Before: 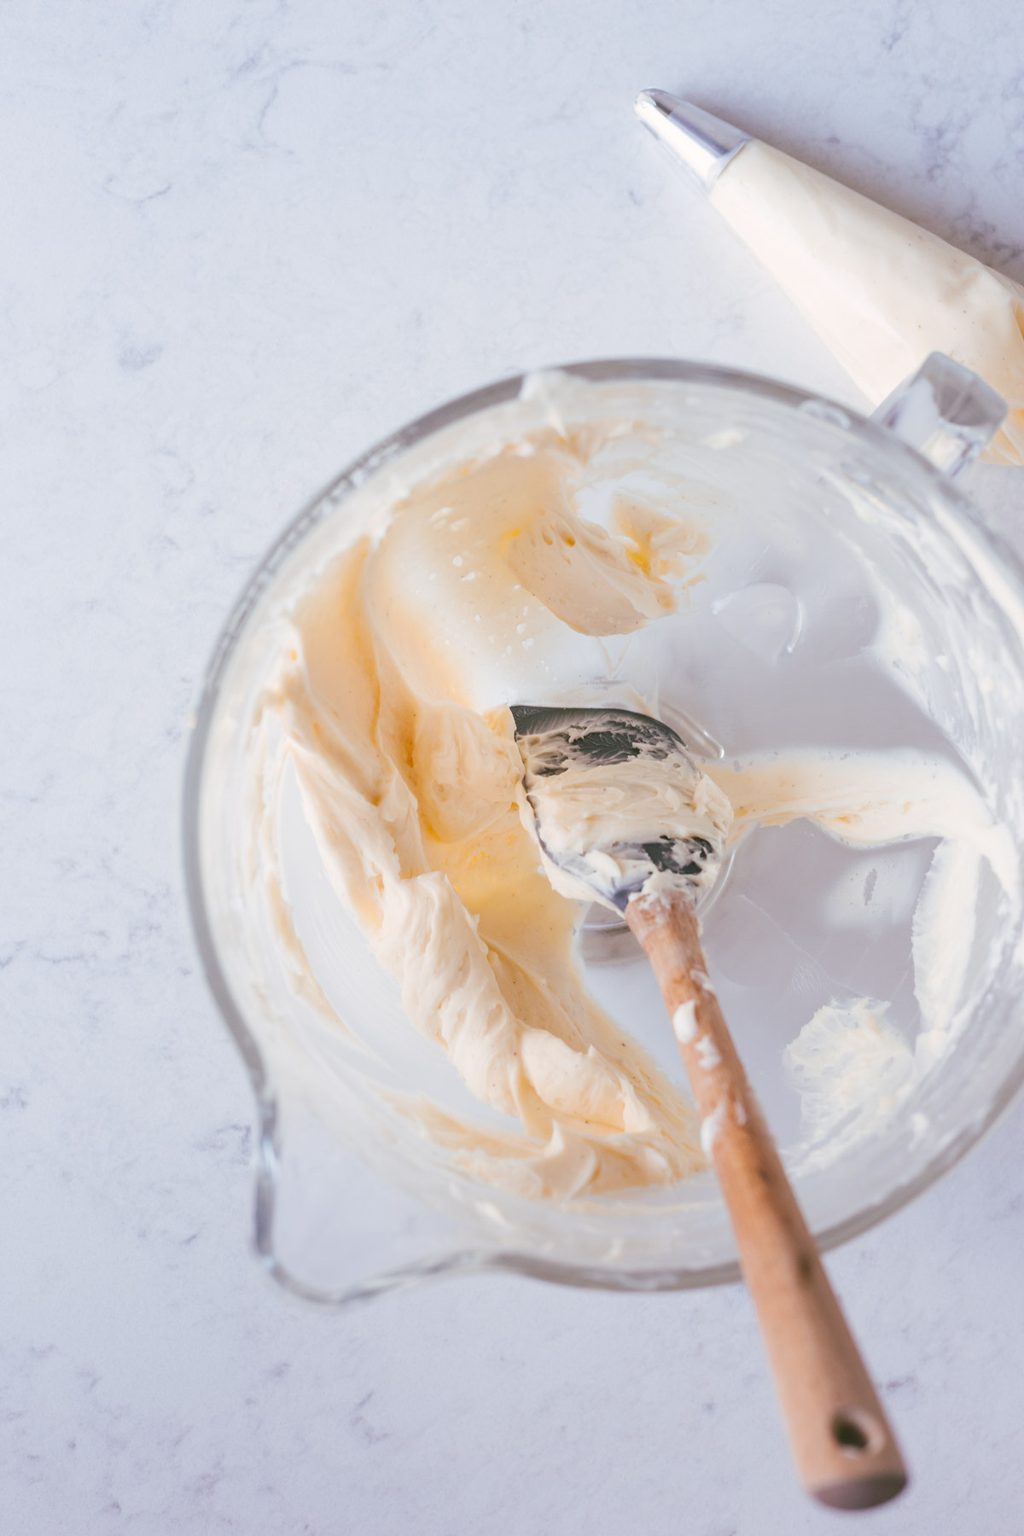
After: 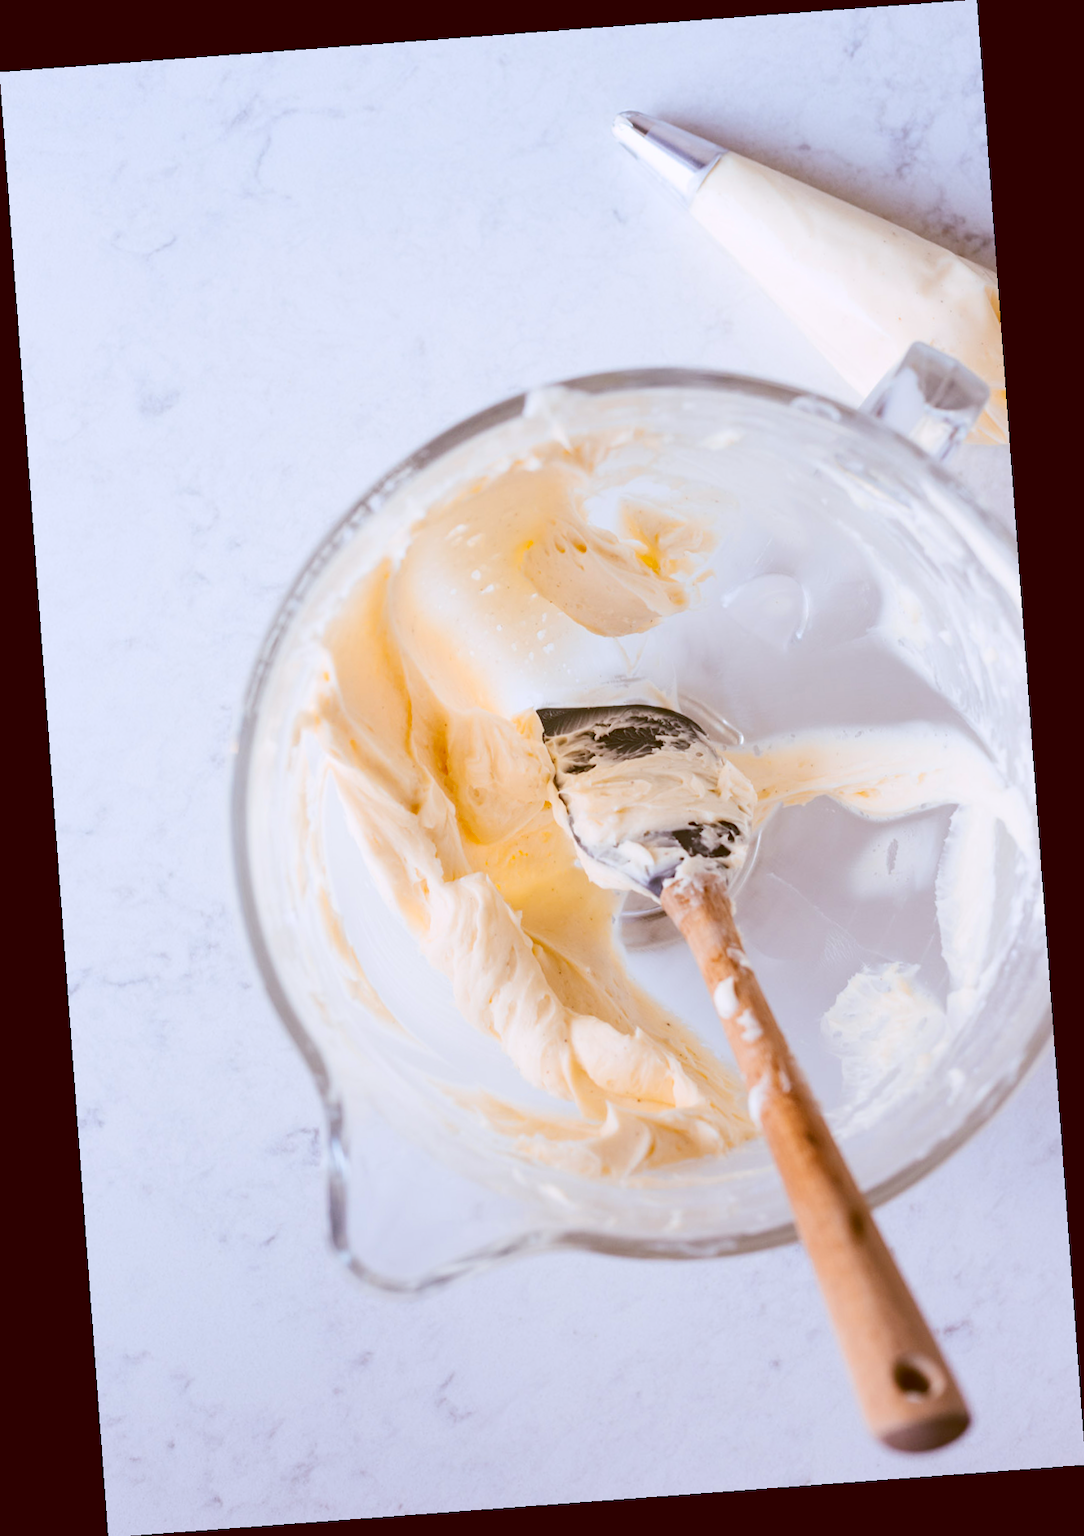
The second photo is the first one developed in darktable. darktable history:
rotate and perspective: rotation -4.25°, automatic cropping off
contrast brightness saturation: contrast 0.21, brightness -0.11, saturation 0.21
color balance: lift [1, 1.011, 0.999, 0.989], gamma [1.109, 1.045, 1.039, 0.955], gain [0.917, 0.936, 0.952, 1.064], contrast 2.32%, contrast fulcrum 19%, output saturation 101%
